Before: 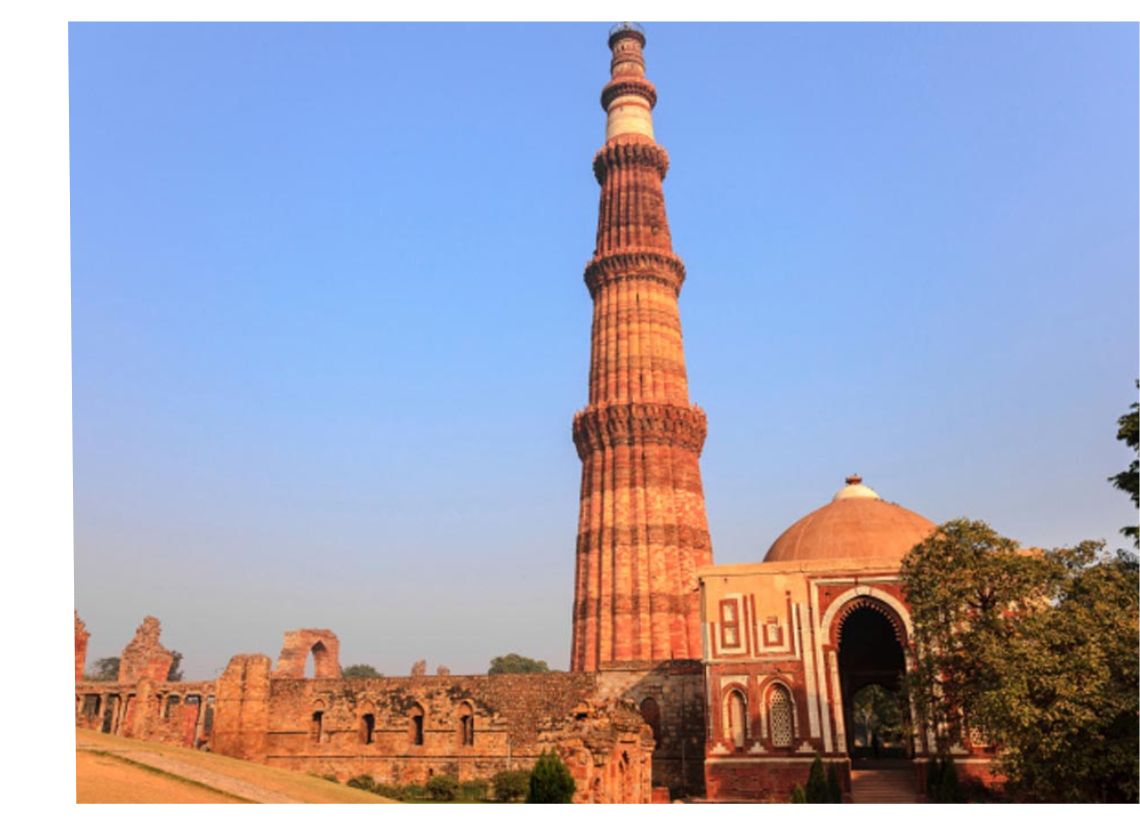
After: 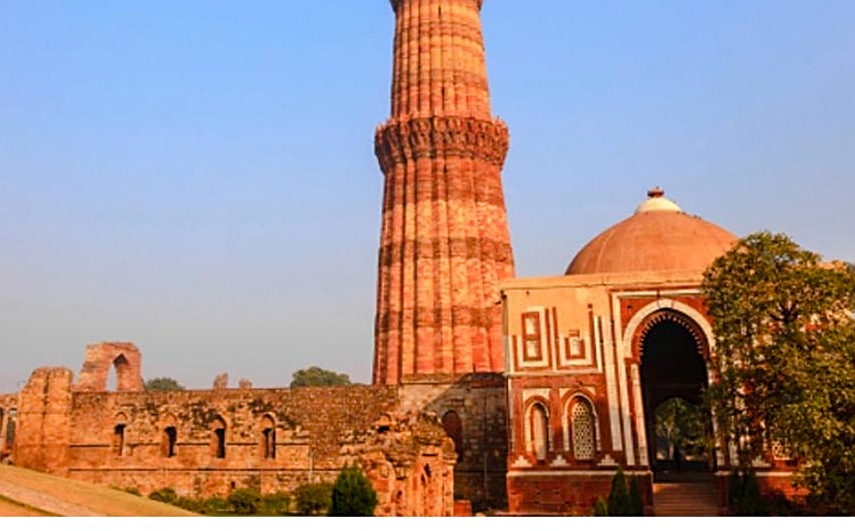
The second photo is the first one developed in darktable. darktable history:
sharpen: on, module defaults
color balance rgb: perceptual saturation grading › global saturation 20%, perceptual saturation grading › highlights -24.926%, perceptual saturation grading › shadows 24.27%, global vibrance 9.186%
crop and rotate: left 17.442%, top 34.816%, right 7.484%, bottom 0.898%
